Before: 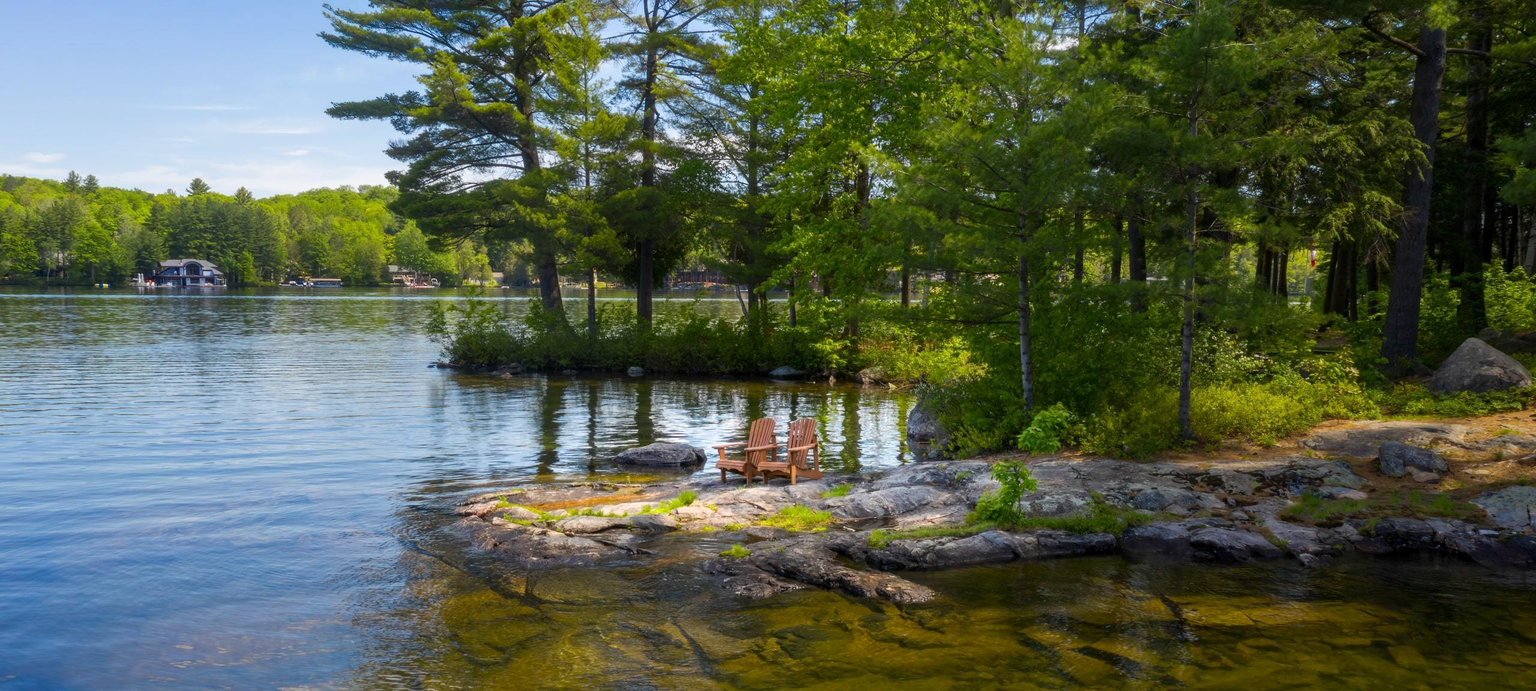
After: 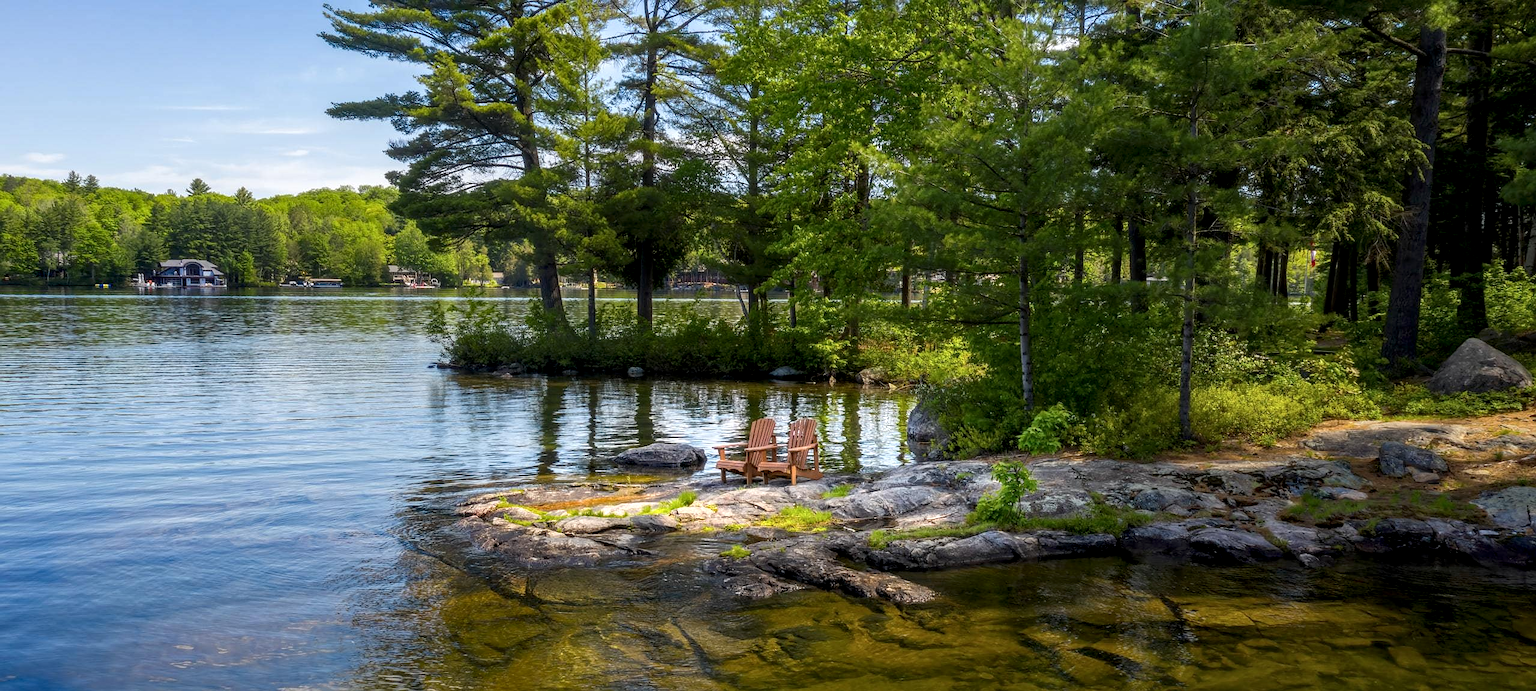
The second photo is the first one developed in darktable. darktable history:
sharpen: radius 0.969, amount 0.604
local contrast: highlights 40%, shadows 60%, detail 136%, midtone range 0.514
